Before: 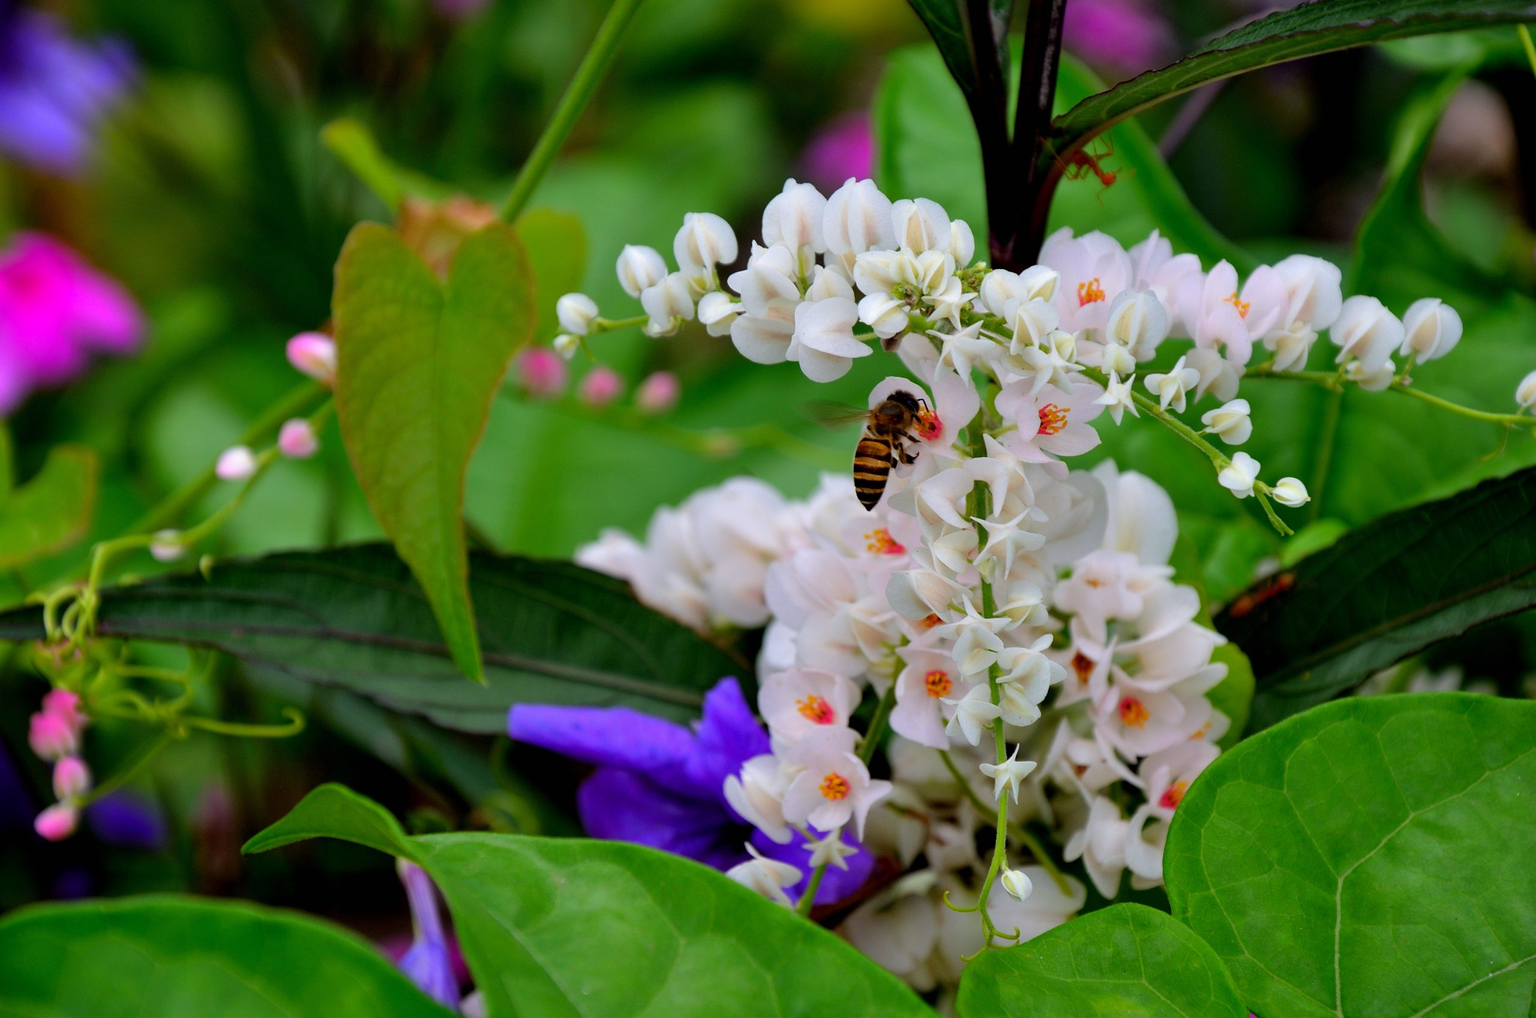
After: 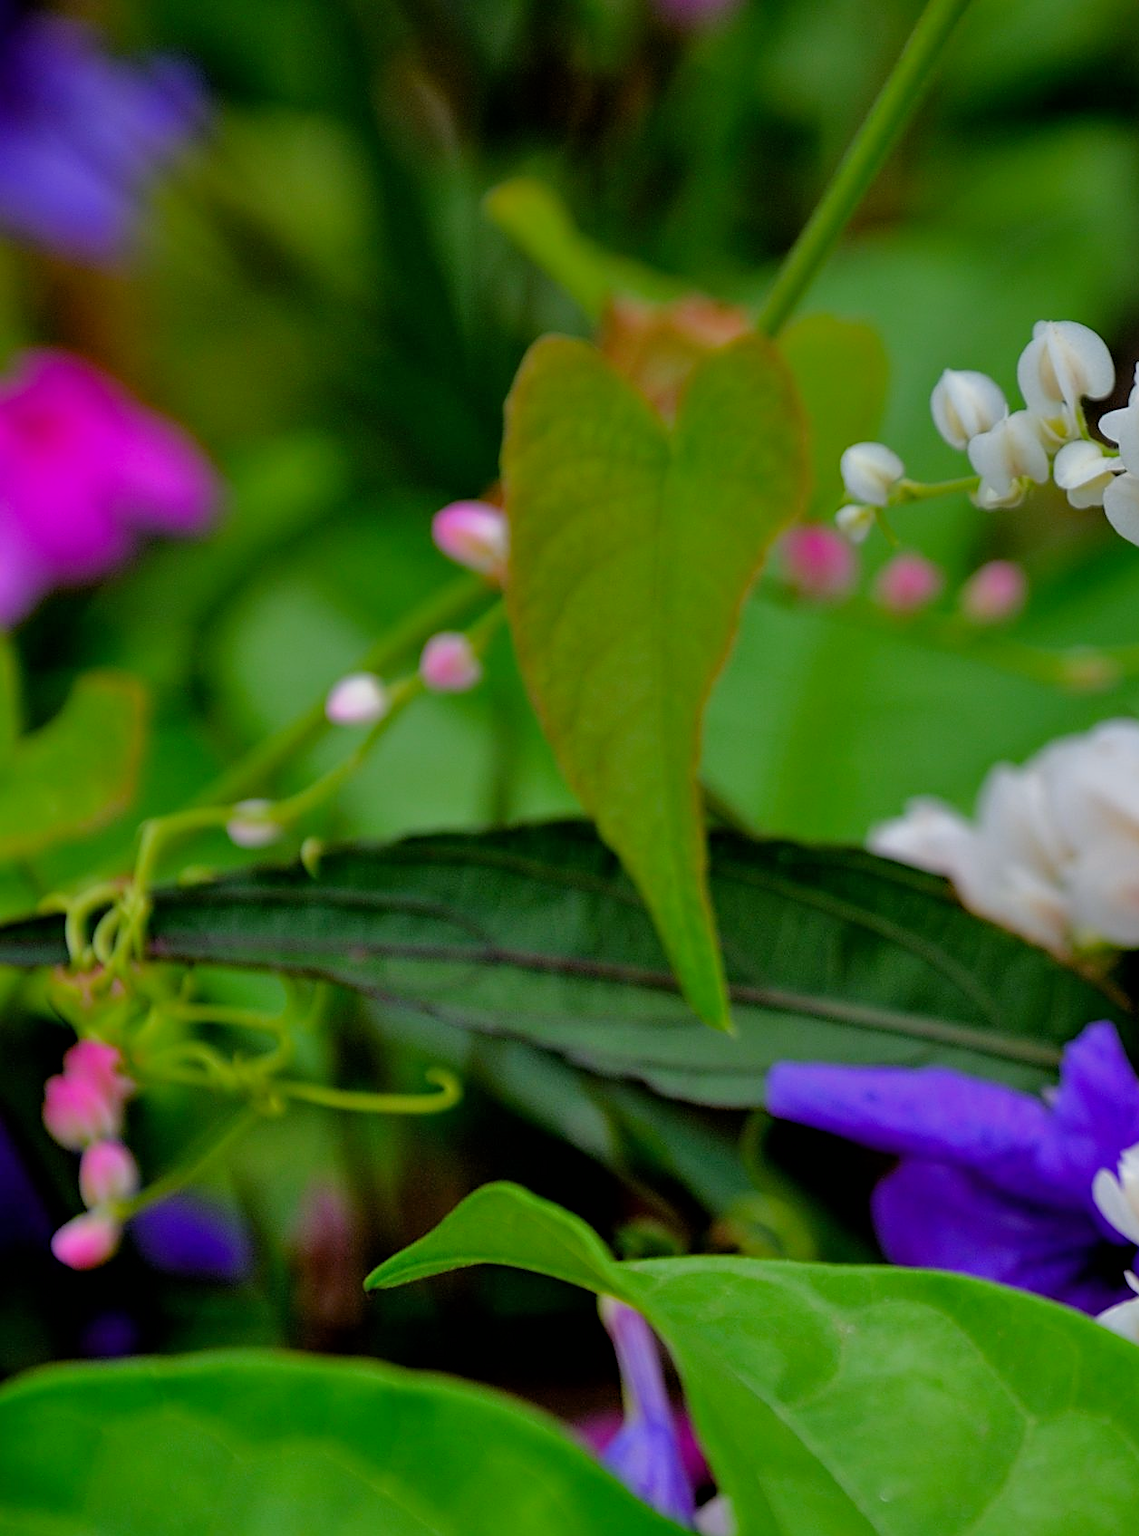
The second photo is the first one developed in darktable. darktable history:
crop and rotate: left 0%, top 0%, right 50.845%
sharpen: on, module defaults
haze removal: compatibility mode true, adaptive false
filmic rgb: hardness 4.17, contrast 0.921
graduated density: on, module defaults
exposure: exposure 0.6 EV, compensate highlight preservation false
tone equalizer: -8 EV 0.25 EV, -7 EV 0.417 EV, -6 EV 0.417 EV, -5 EV 0.25 EV, -3 EV -0.25 EV, -2 EV -0.417 EV, -1 EV -0.417 EV, +0 EV -0.25 EV, edges refinement/feathering 500, mask exposure compensation -1.57 EV, preserve details guided filter
